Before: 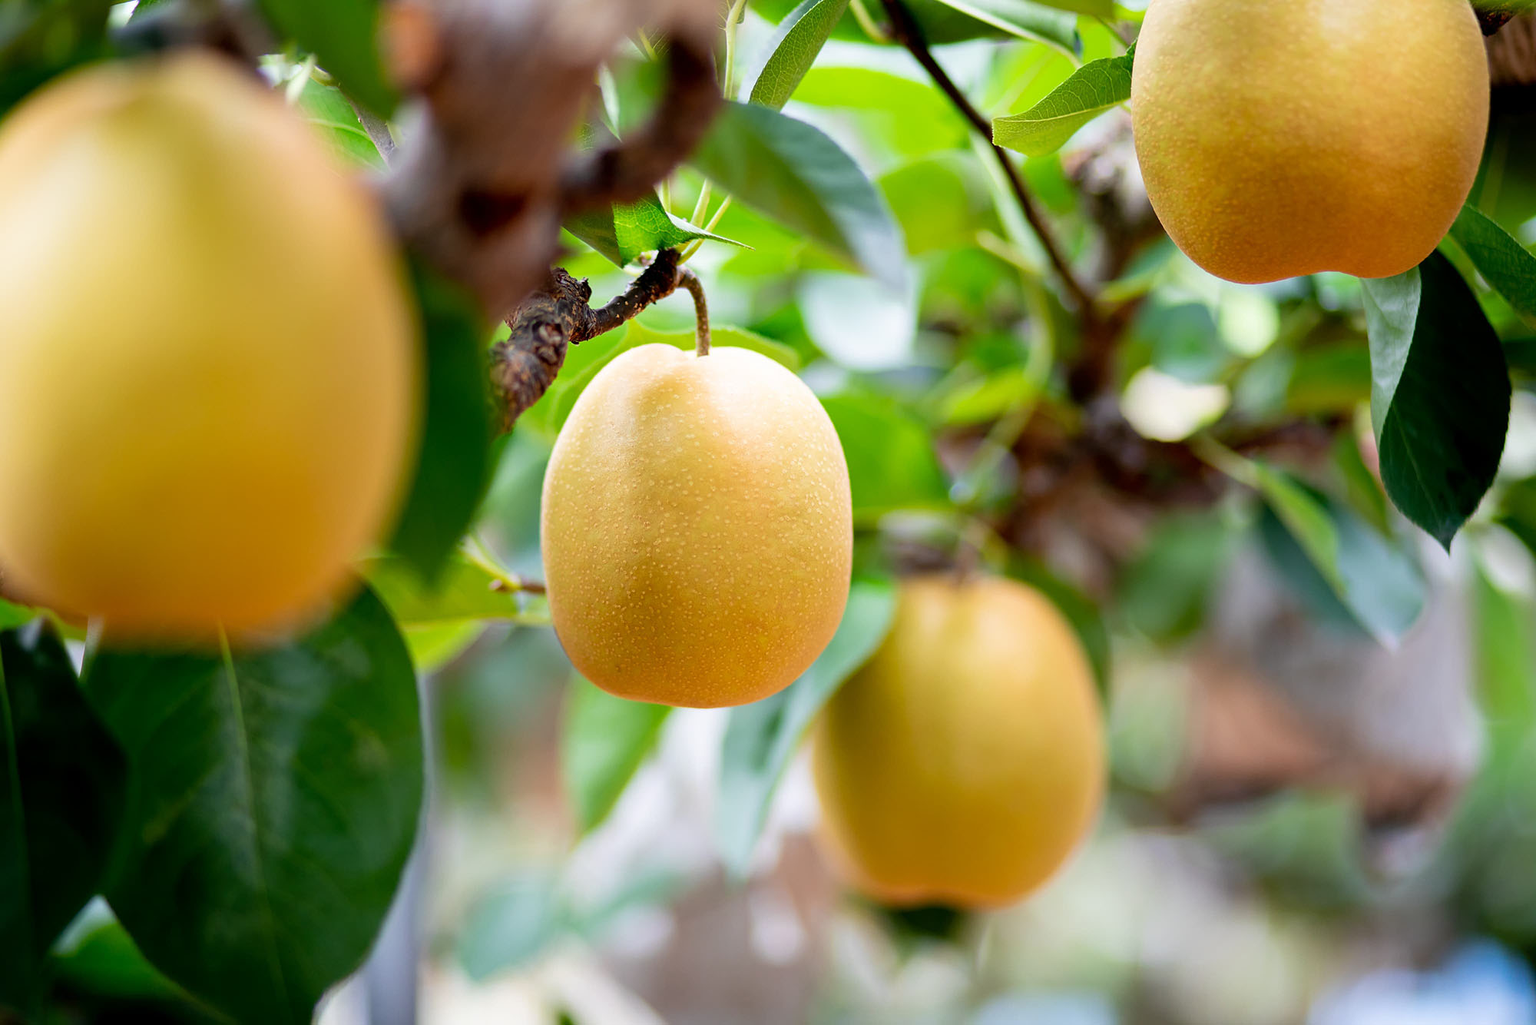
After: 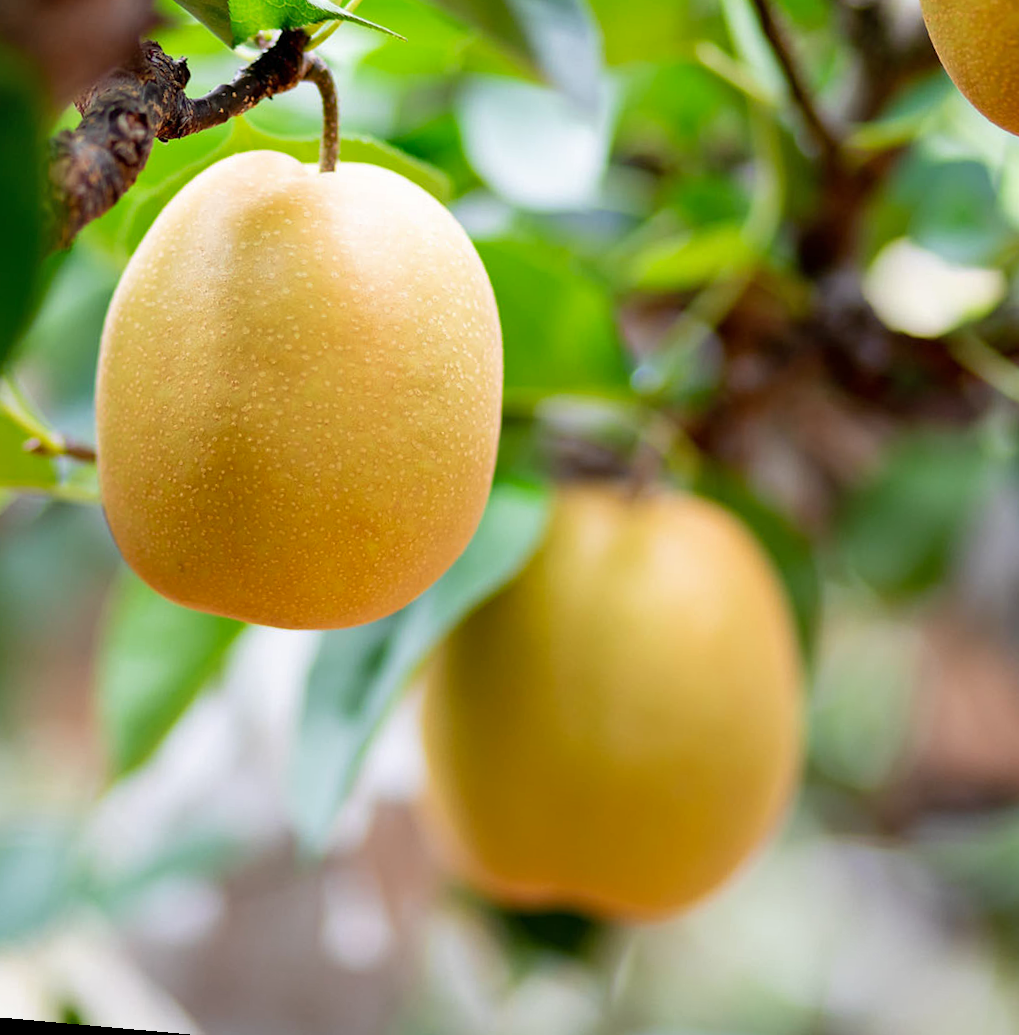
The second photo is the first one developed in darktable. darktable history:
crop: left 31.379%, top 24.658%, right 20.326%, bottom 6.628%
shadows and highlights: shadows 32, highlights -32, soften with gaussian
rotate and perspective: rotation 5.12°, automatic cropping off
